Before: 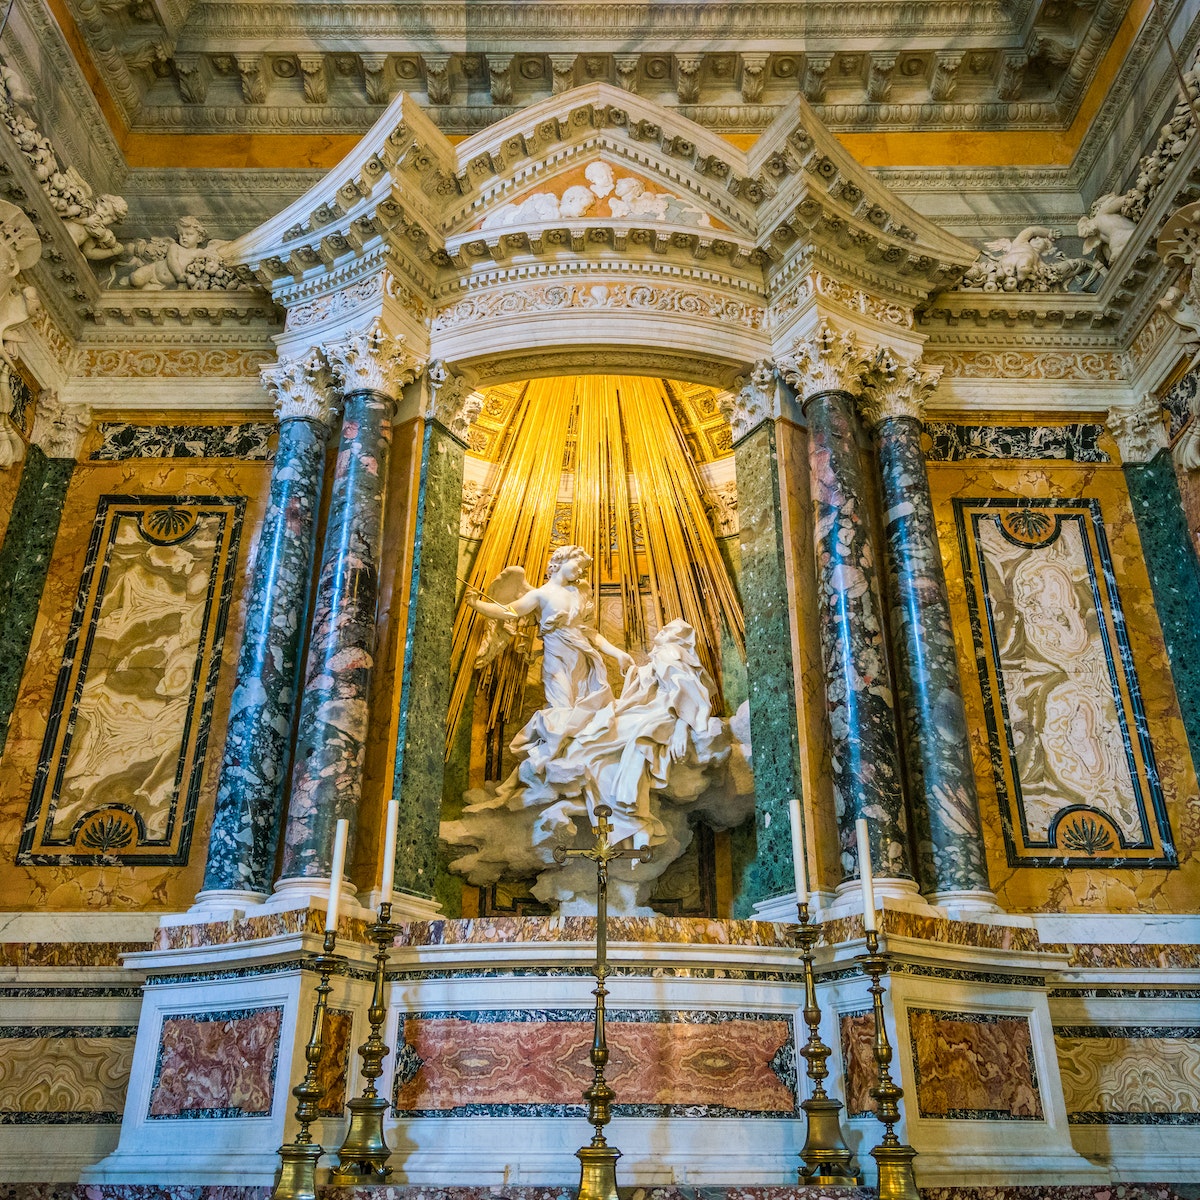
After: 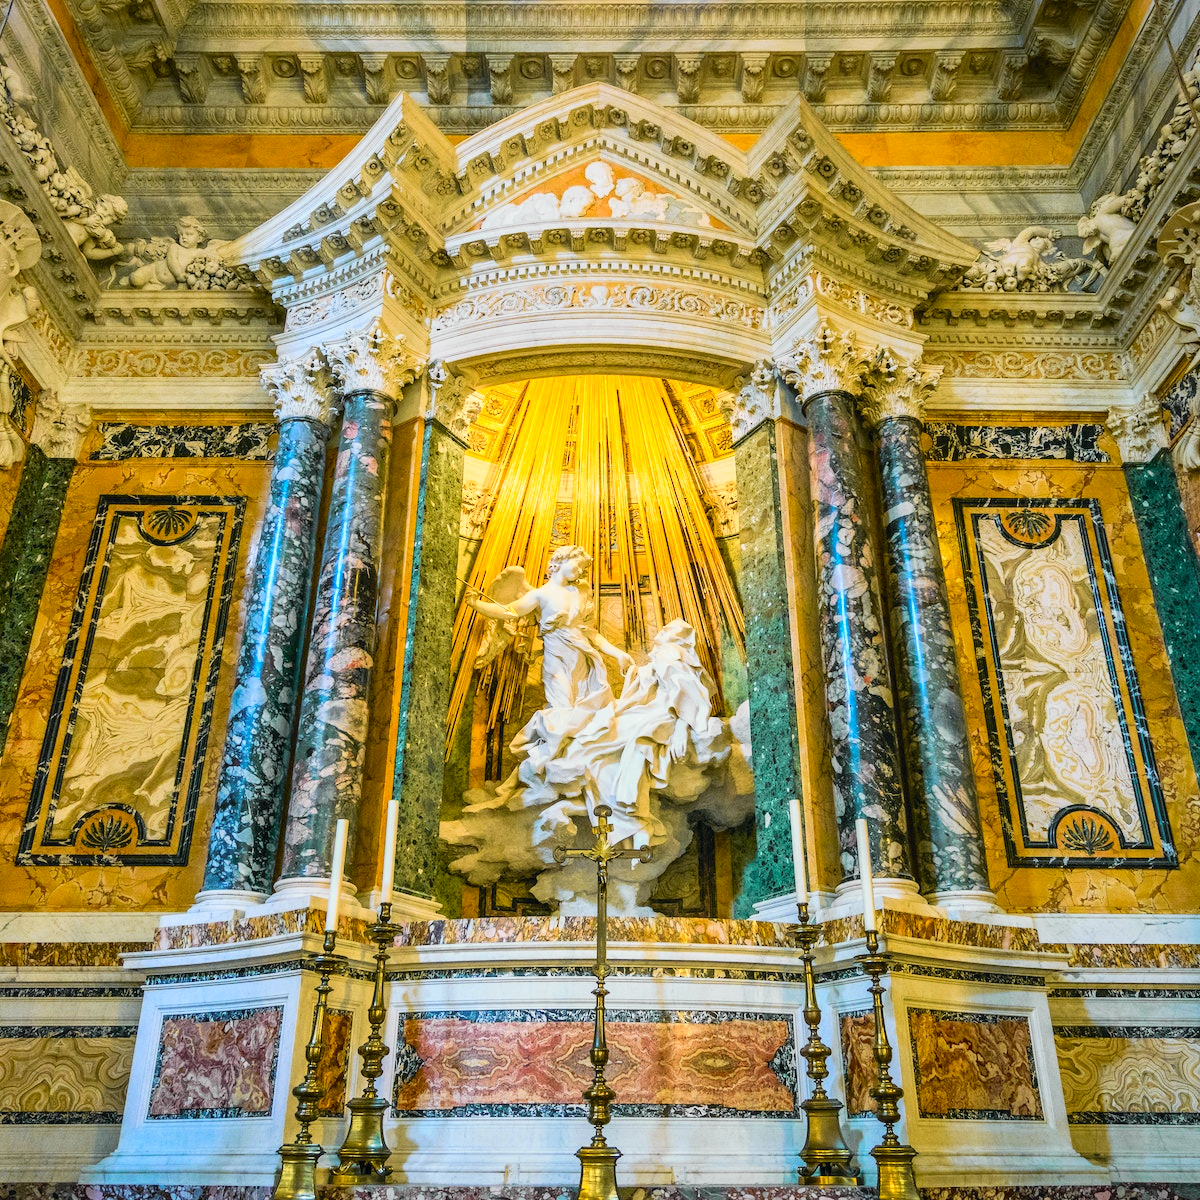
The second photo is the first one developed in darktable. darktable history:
tone equalizer: on, module defaults
tone curve: curves: ch0 [(0, 0.012) (0.093, 0.11) (0.345, 0.425) (0.457, 0.562) (0.628, 0.738) (0.839, 0.909) (0.998, 0.978)]; ch1 [(0, 0) (0.437, 0.408) (0.472, 0.47) (0.502, 0.497) (0.527, 0.523) (0.568, 0.577) (0.62, 0.66) (0.669, 0.748) (0.859, 0.899) (1, 1)]; ch2 [(0, 0) (0.33, 0.301) (0.421, 0.443) (0.473, 0.498) (0.509, 0.502) (0.535, 0.545) (0.549, 0.576) (0.644, 0.703) (1, 1)], color space Lab, independent channels, preserve colors none
